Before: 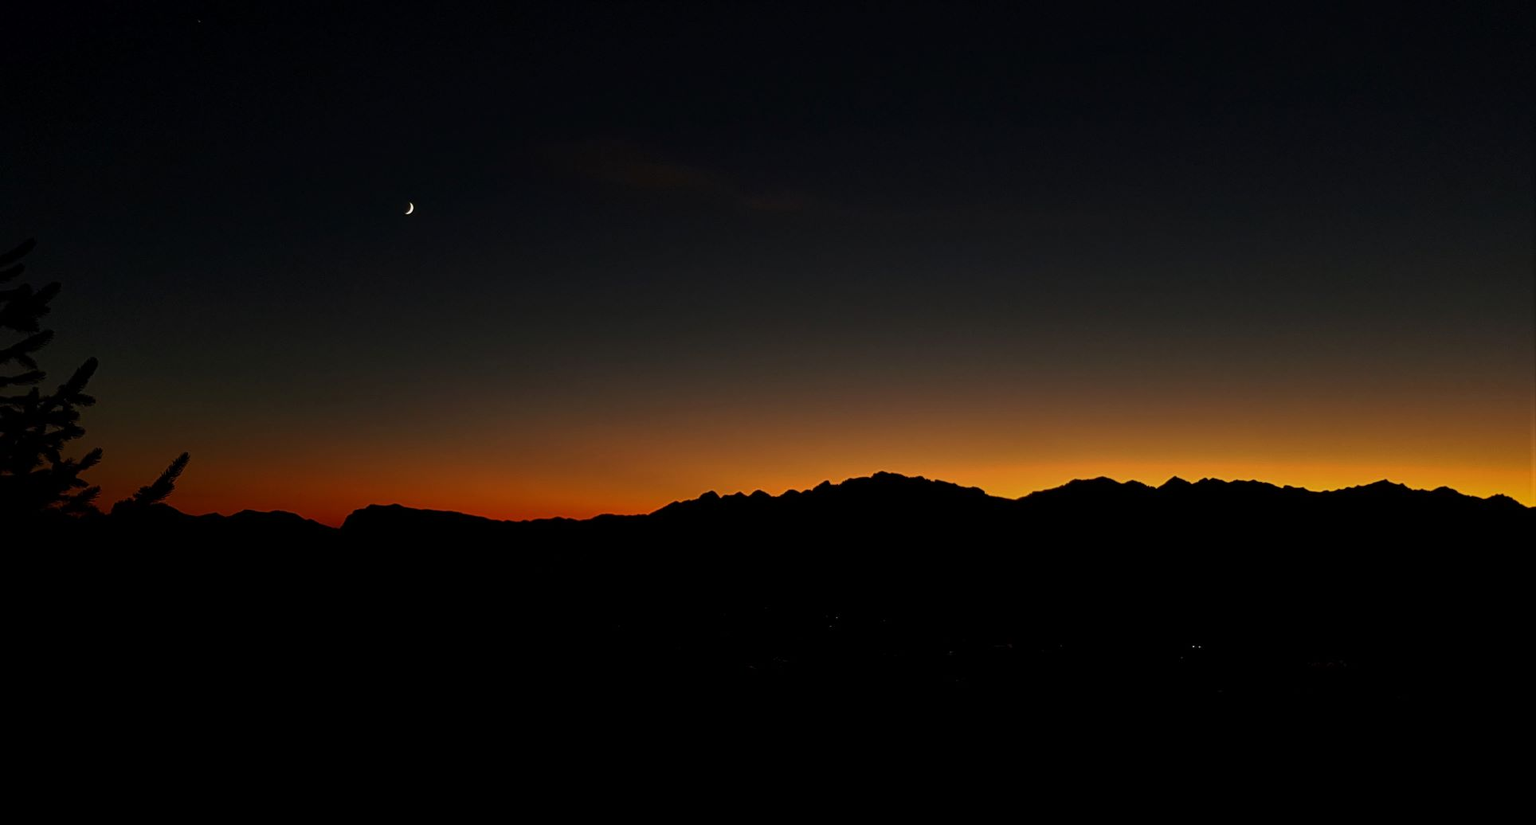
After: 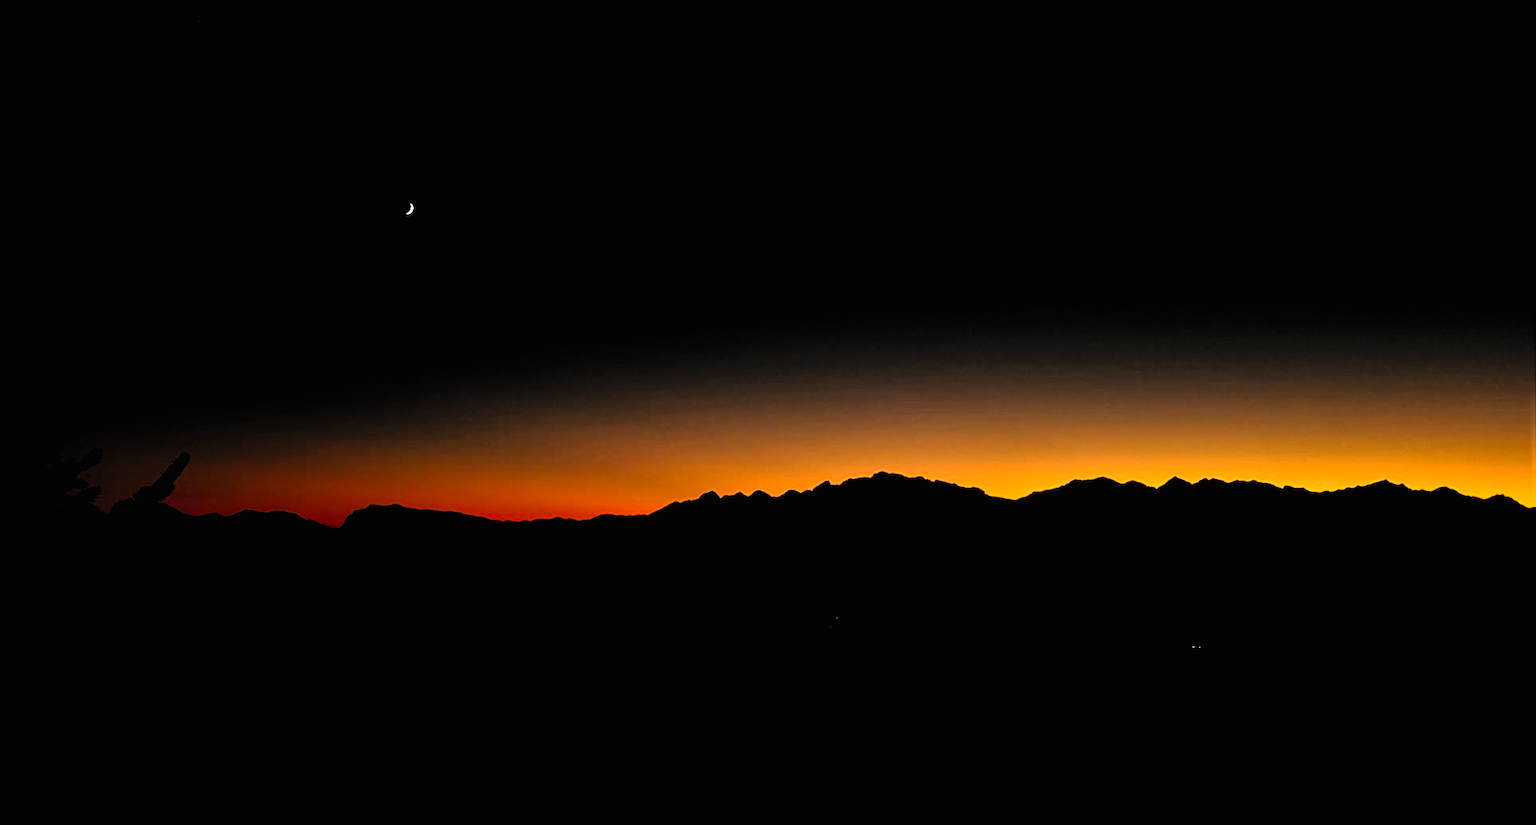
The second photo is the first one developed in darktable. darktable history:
filmic rgb: black relative exposure -3.72 EV, white relative exposure 2.77 EV, dynamic range scaling -5.32%, hardness 3.03
contrast brightness saturation: contrast 0.24, brightness 0.26, saturation 0.39
